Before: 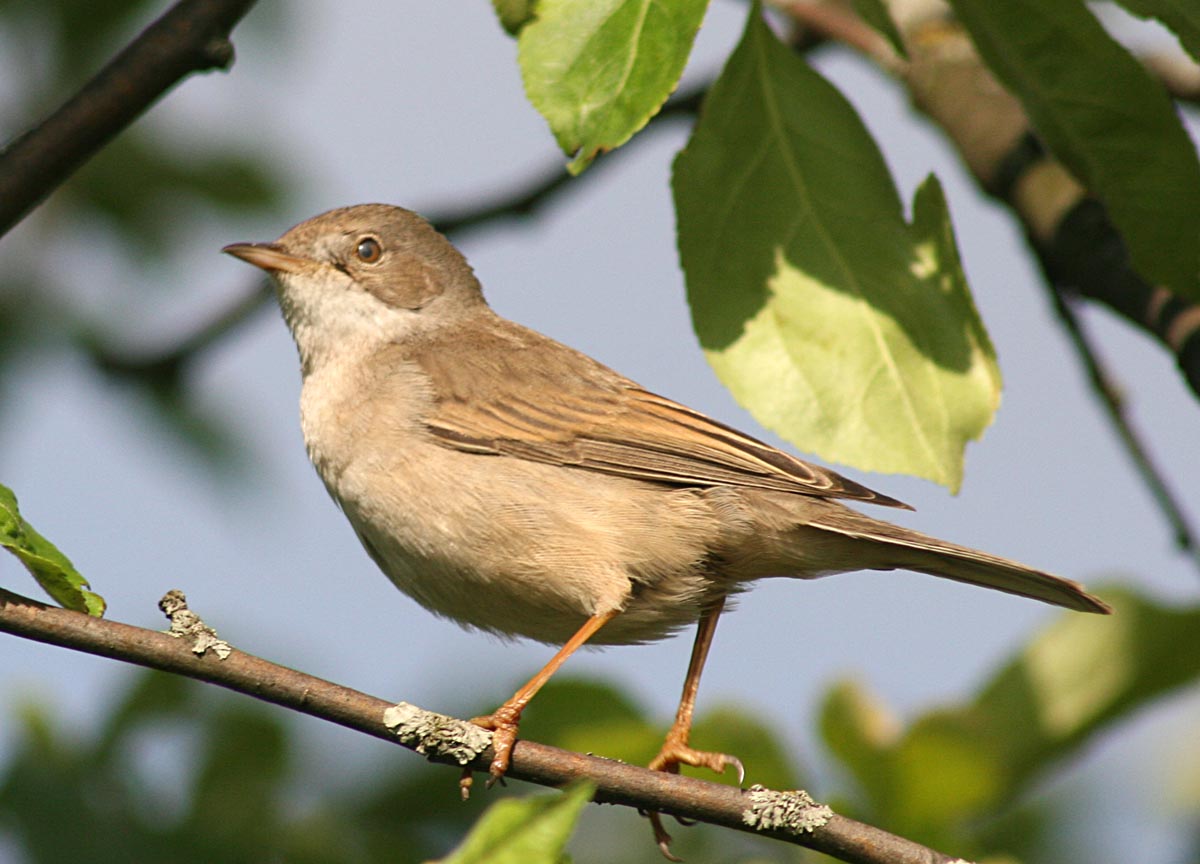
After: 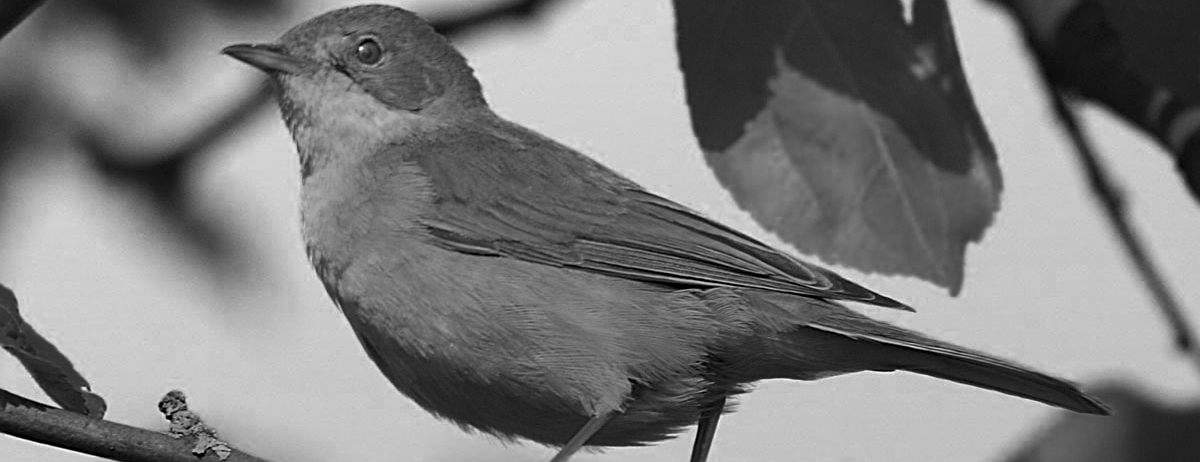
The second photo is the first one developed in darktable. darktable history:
sharpen: on, module defaults
graduated density: rotation -180°, offset 27.42
color zones: curves: ch0 [(0.287, 0.048) (0.493, 0.484) (0.737, 0.816)]; ch1 [(0, 0) (0.143, 0) (0.286, 0) (0.429, 0) (0.571, 0) (0.714, 0) (0.857, 0)]
crop and rotate: top 23.043%, bottom 23.437%
